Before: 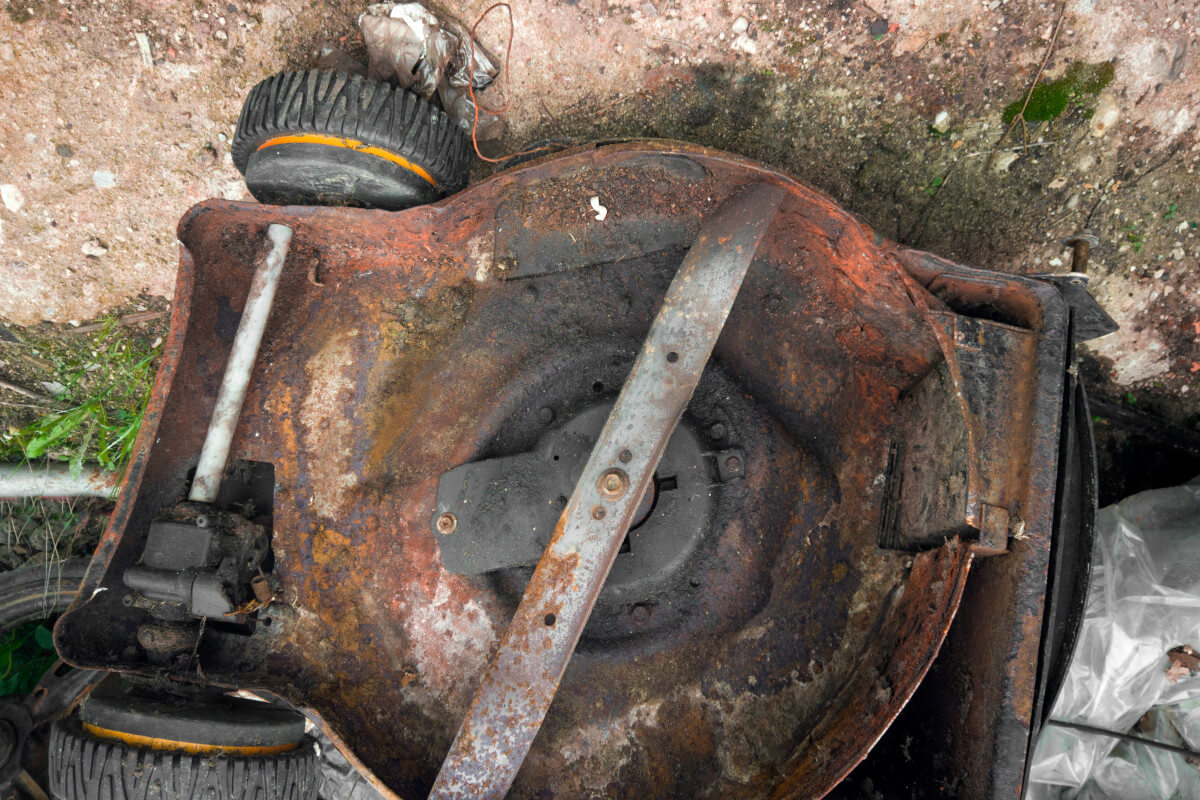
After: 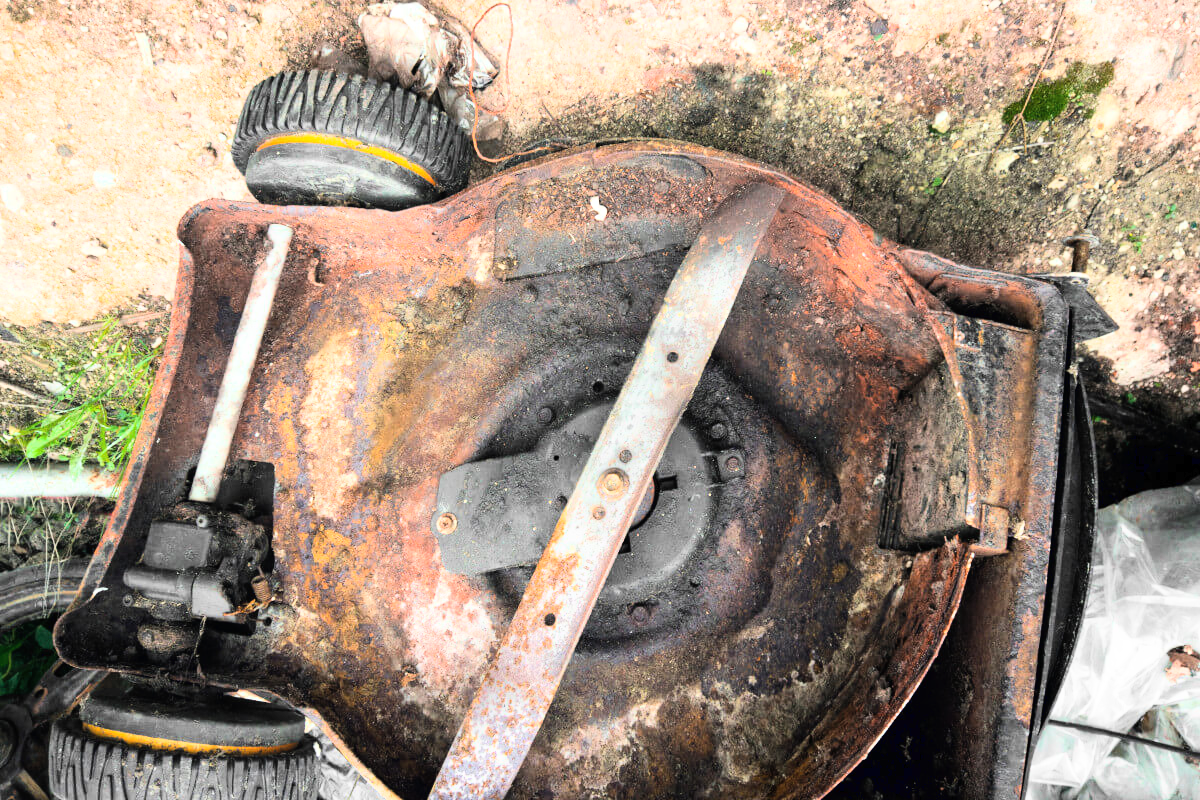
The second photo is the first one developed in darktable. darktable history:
base curve: curves: ch0 [(0, 0) (0.007, 0.004) (0.027, 0.03) (0.046, 0.07) (0.207, 0.54) (0.442, 0.872) (0.673, 0.972) (1, 1)]
contrast brightness saturation: contrast 0.045, brightness 0.059, saturation 0.013
